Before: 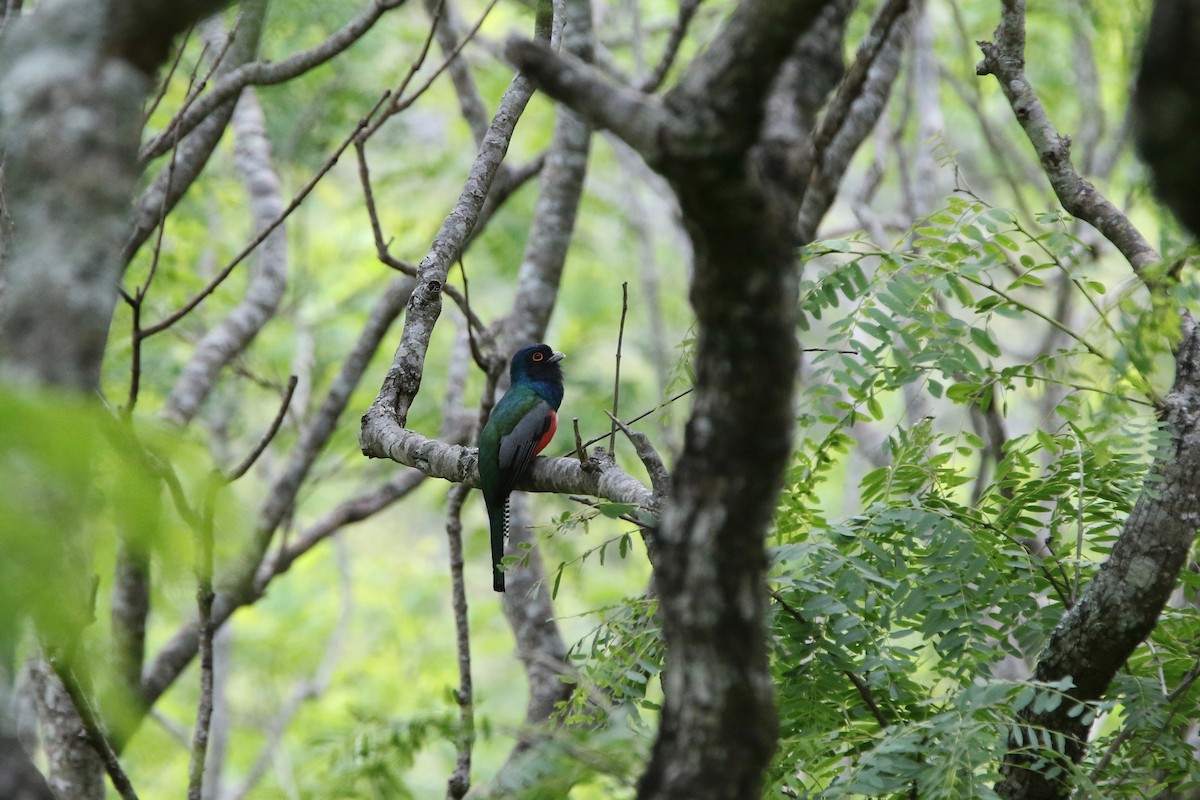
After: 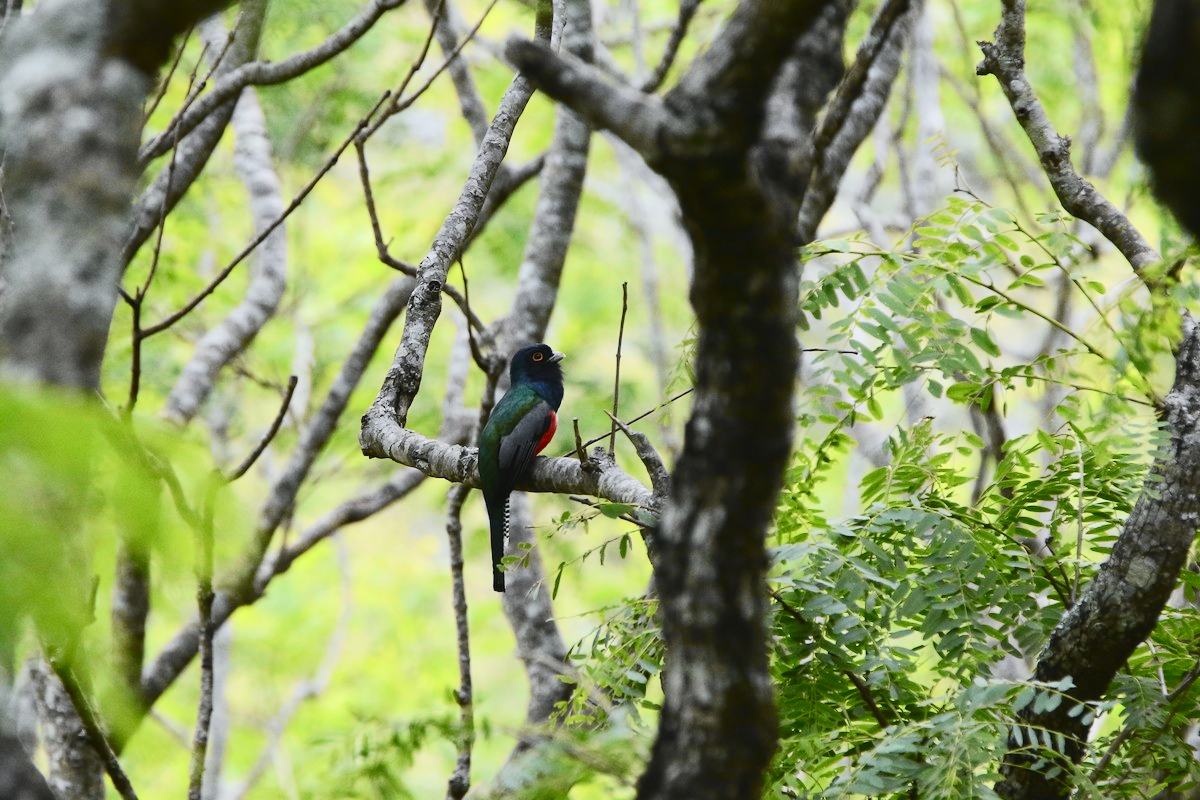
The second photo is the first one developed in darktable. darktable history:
tone curve: curves: ch0 [(0, 0.028) (0.037, 0.05) (0.123, 0.108) (0.19, 0.164) (0.269, 0.247) (0.475, 0.533) (0.595, 0.695) (0.718, 0.823) (0.855, 0.913) (1, 0.982)]; ch1 [(0, 0) (0.243, 0.245) (0.422, 0.415) (0.493, 0.495) (0.505, 0.502) (0.536, 0.542) (0.565, 0.579) (0.611, 0.644) (0.769, 0.807) (1, 1)]; ch2 [(0, 0) (0.249, 0.216) (0.349, 0.321) (0.424, 0.442) (0.476, 0.483) (0.498, 0.499) (0.517, 0.519) (0.532, 0.55) (0.569, 0.608) (0.614, 0.661) (0.706, 0.75) (0.808, 0.809) (0.991, 0.968)], color space Lab, independent channels, preserve colors none
